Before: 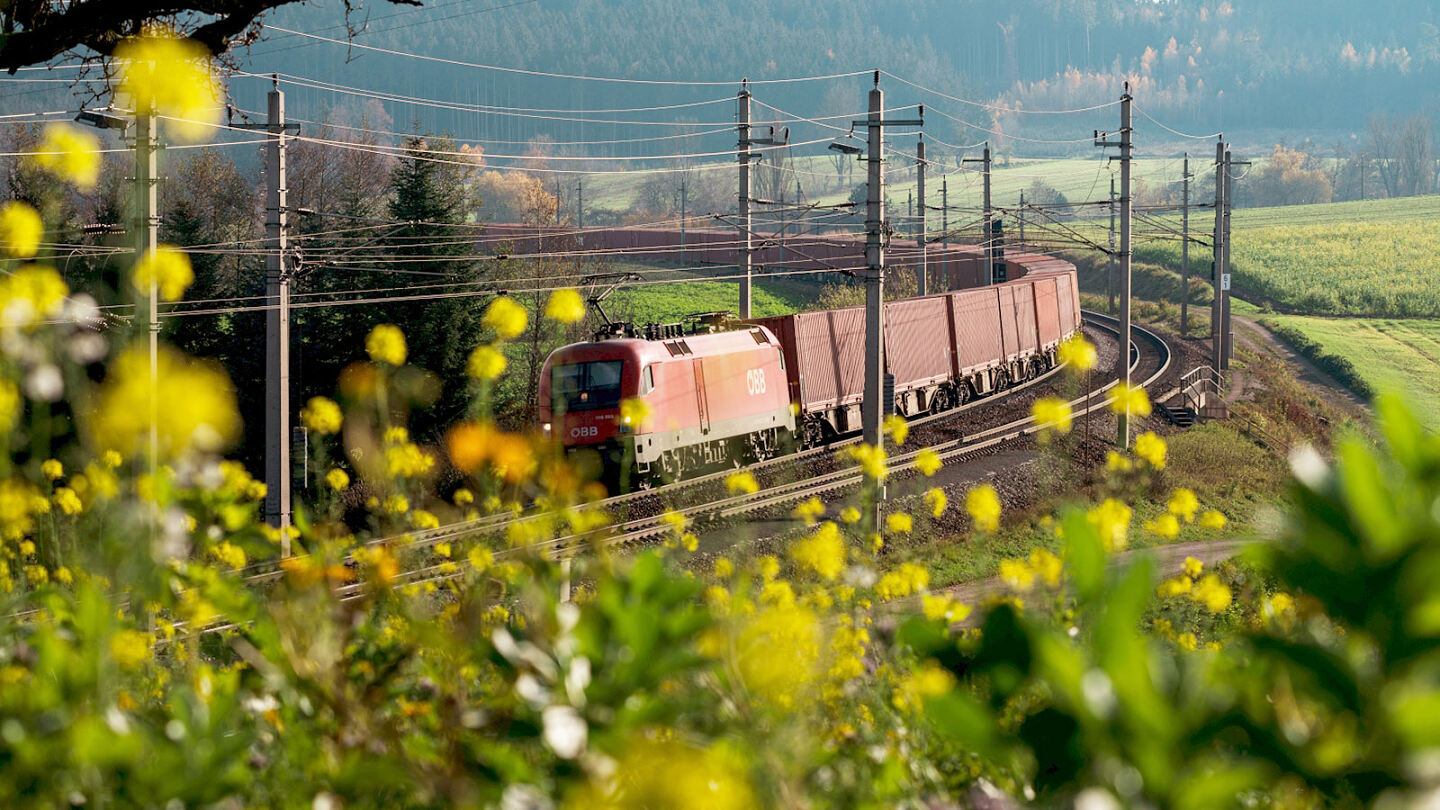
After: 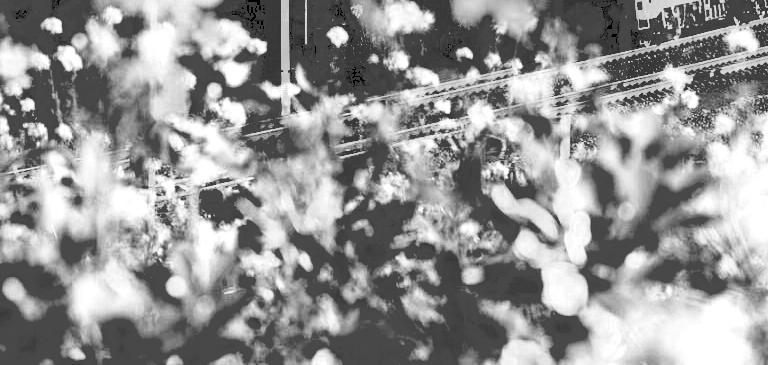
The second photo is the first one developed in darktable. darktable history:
color zones: curves: ch0 [(0.002, 0.593) (0.143, 0.417) (0.285, 0.541) (0.455, 0.289) (0.608, 0.327) (0.727, 0.283) (0.869, 0.571) (1, 0.603)]; ch1 [(0, 0) (0.143, 0) (0.286, 0) (0.429, 0) (0.571, 0) (0.714, 0) (0.857, 0)]
contrast brightness saturation: contrast 0.24, brightness 0.26, saturation 0.39
base curve: curves: ch0 [(0.065, 0.026) (0.236, 0.358) (0.53, 0.546) (0.777, 0.841) (0.924, 0.992)], preserve colors average RGB
crop and rotate: top 54.778%, right 46.61%, bottom 0.159%
graduated density: density 0.38 EV, hardness 21%, rotation -6.11°, saturation 32%
